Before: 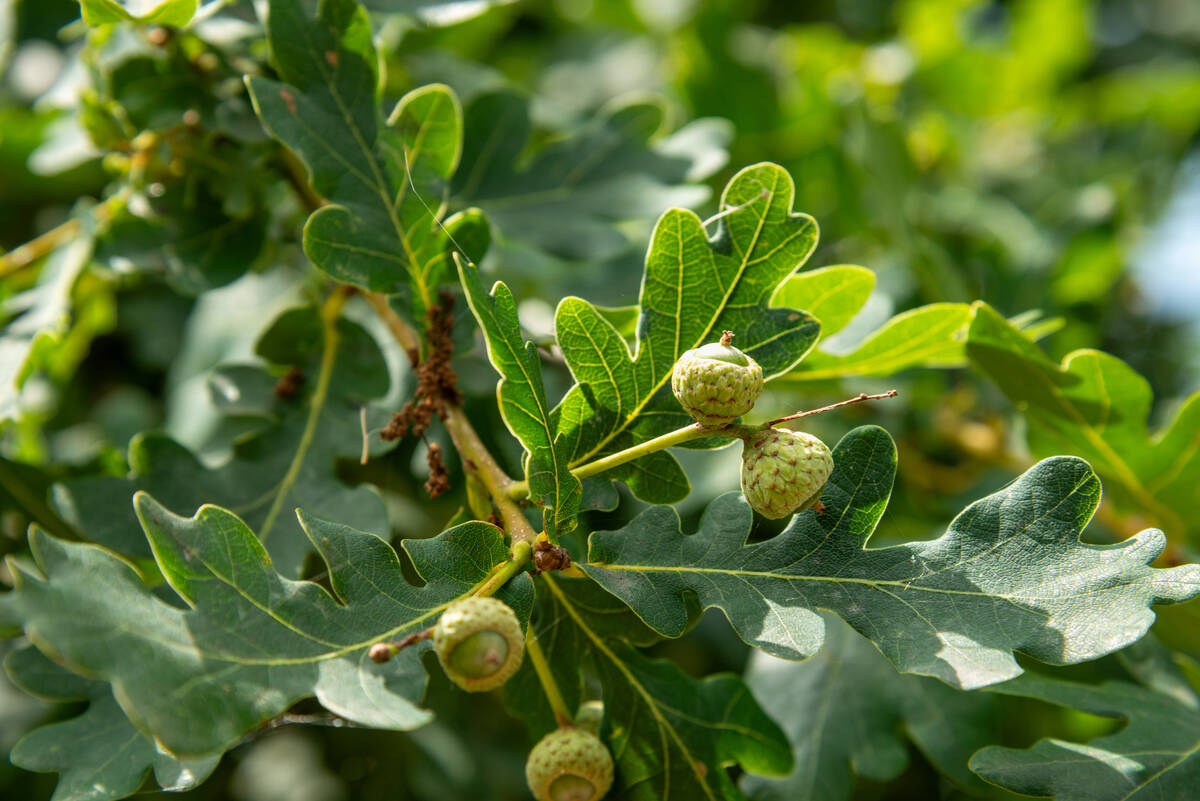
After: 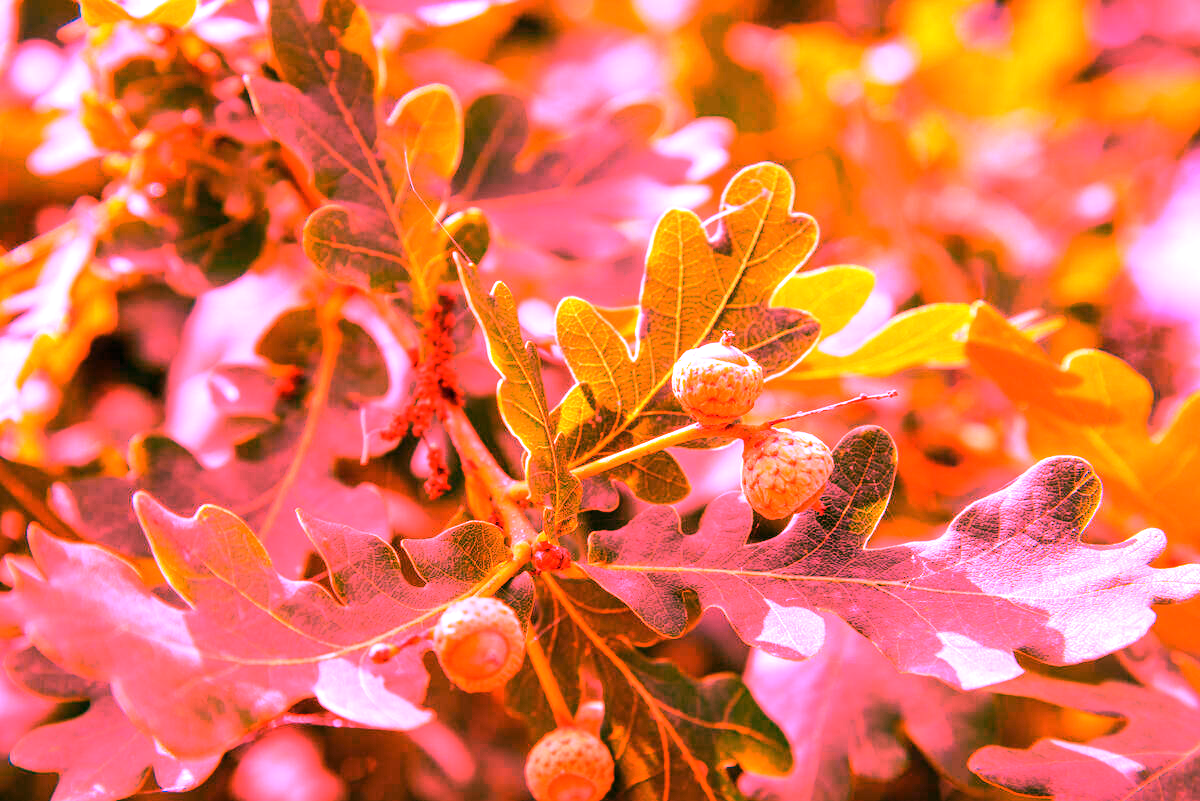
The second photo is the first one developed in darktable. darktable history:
base curve: curves: ch0 [(0, 0) (0.262, 0.32) (0.722, 0.705) (1, 1)]
white balance: red 4.26, blue 1.802
